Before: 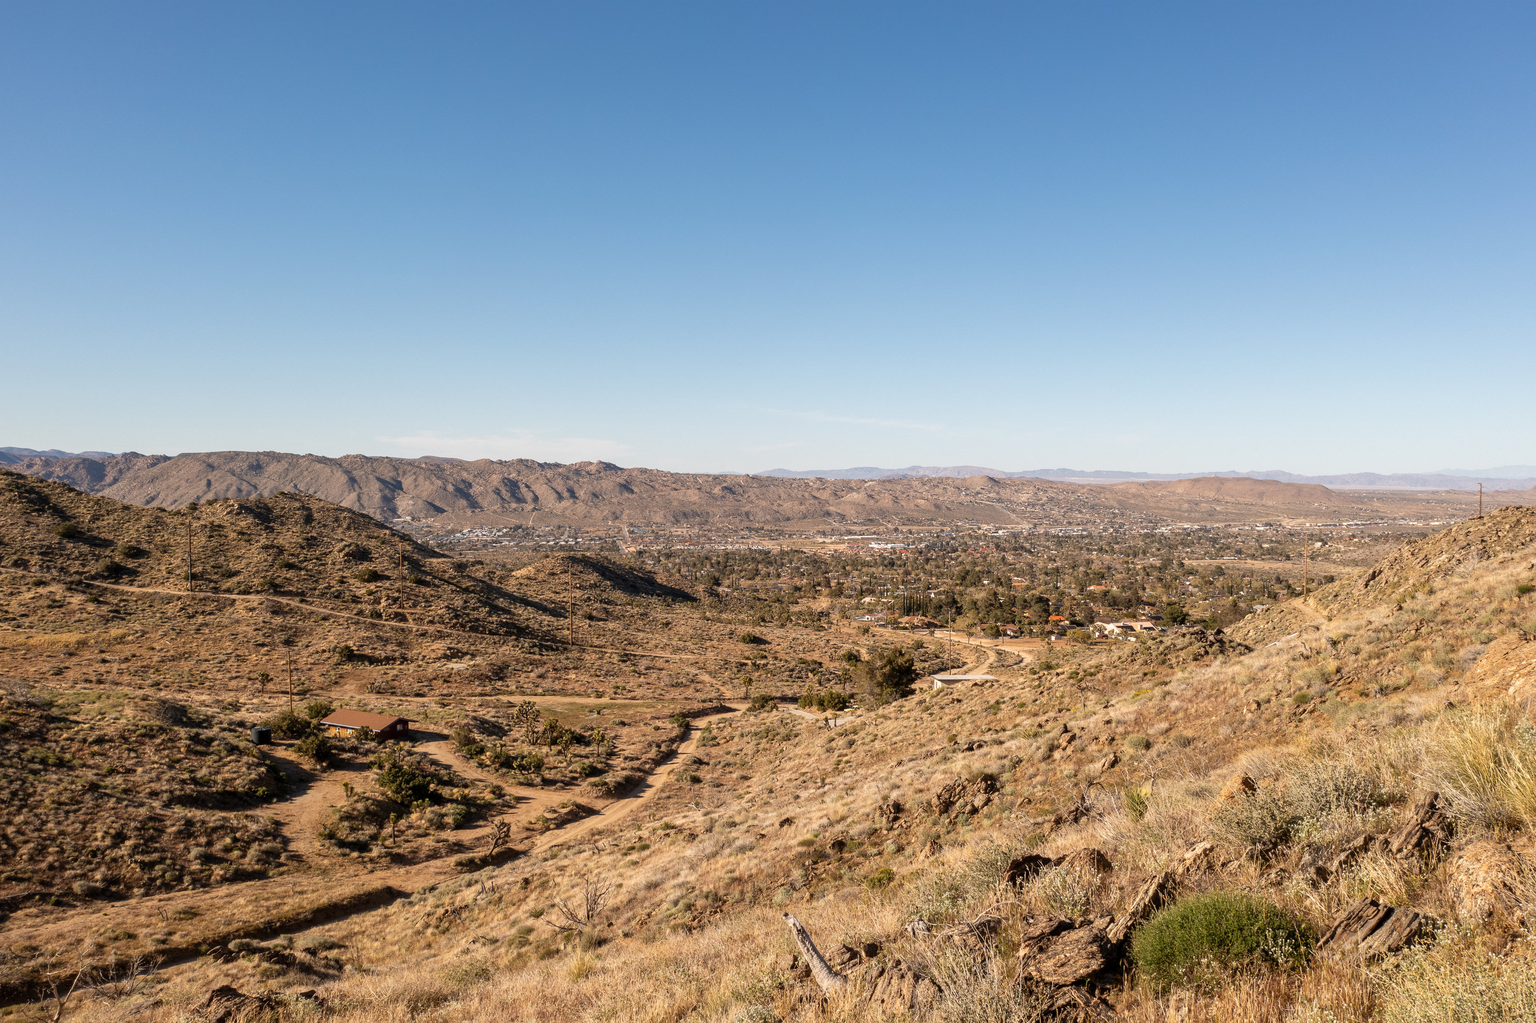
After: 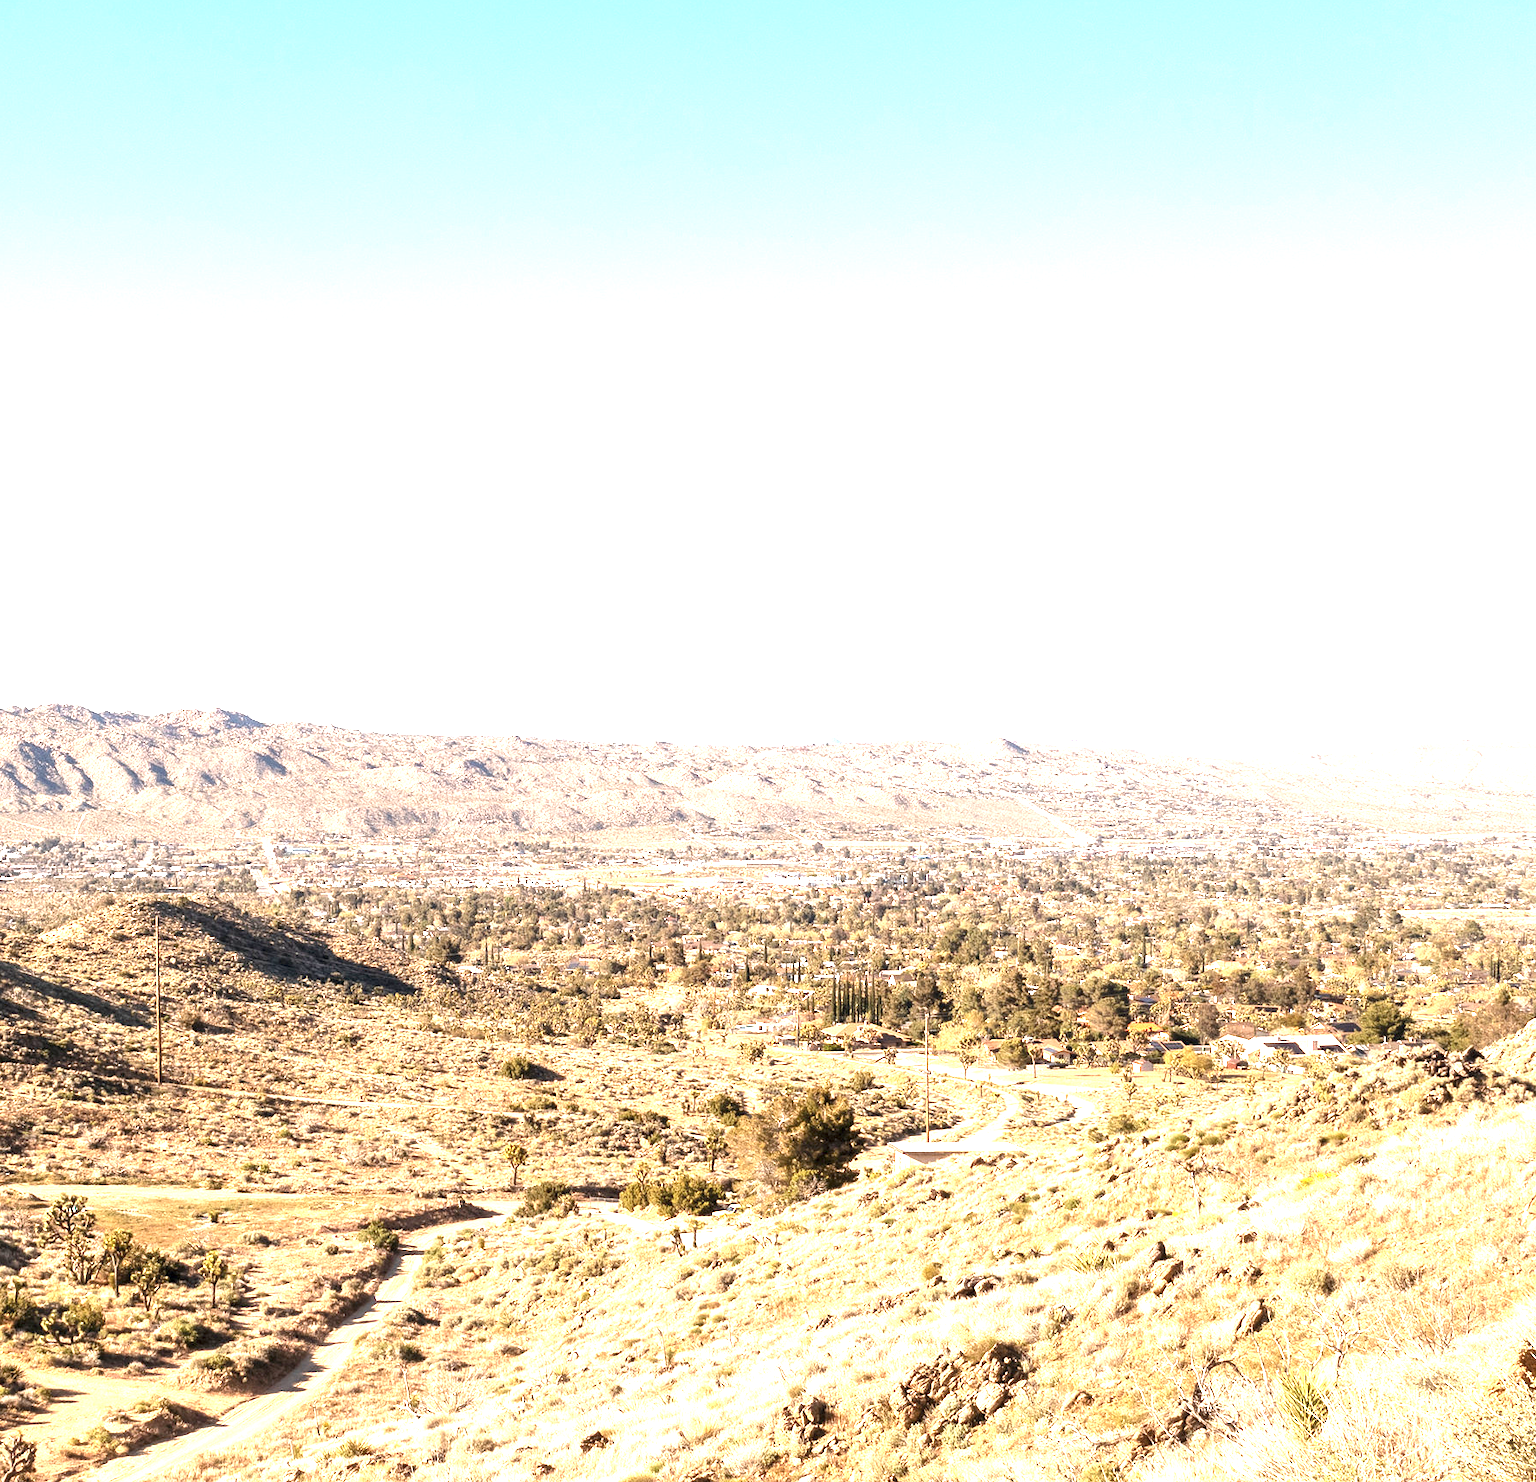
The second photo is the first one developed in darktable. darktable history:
crop: left 32.084%, top 10.933%, right 18.603%, bottom 17.596%
contrast brightness saturation: saturation -0.059
exposure: exposure 2.007 EV, compensate highlight preservation false
